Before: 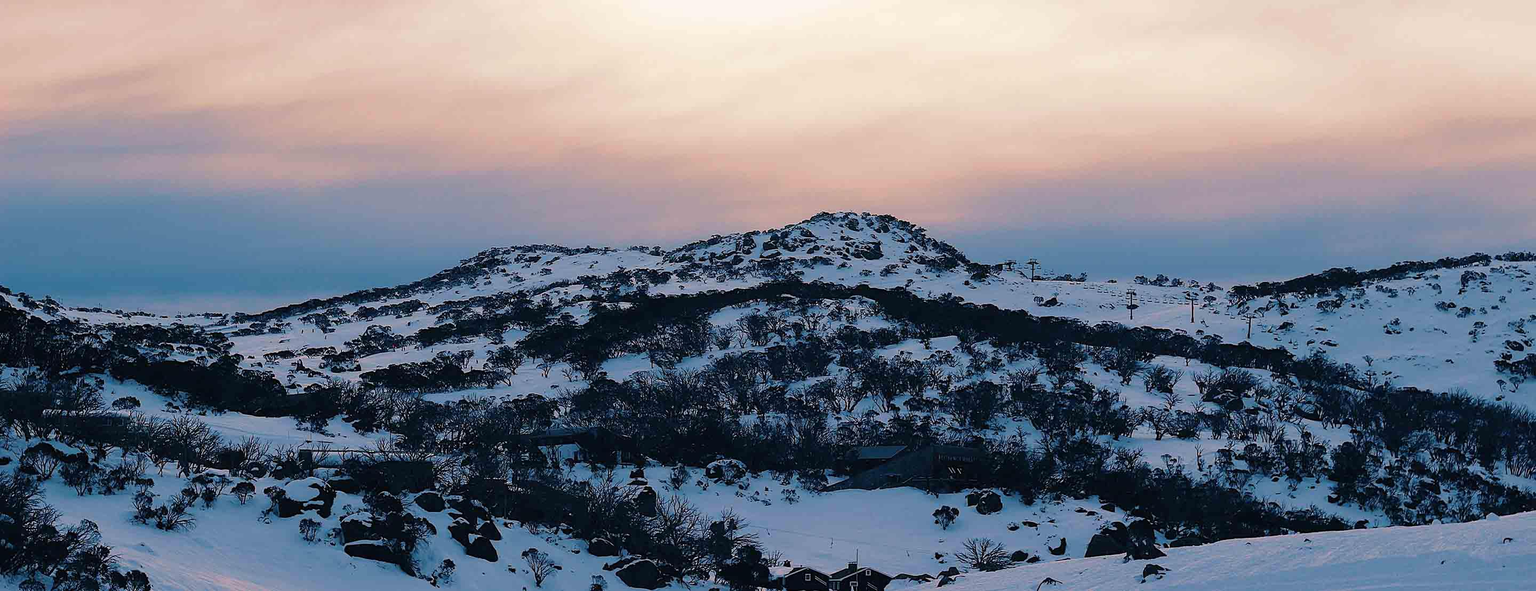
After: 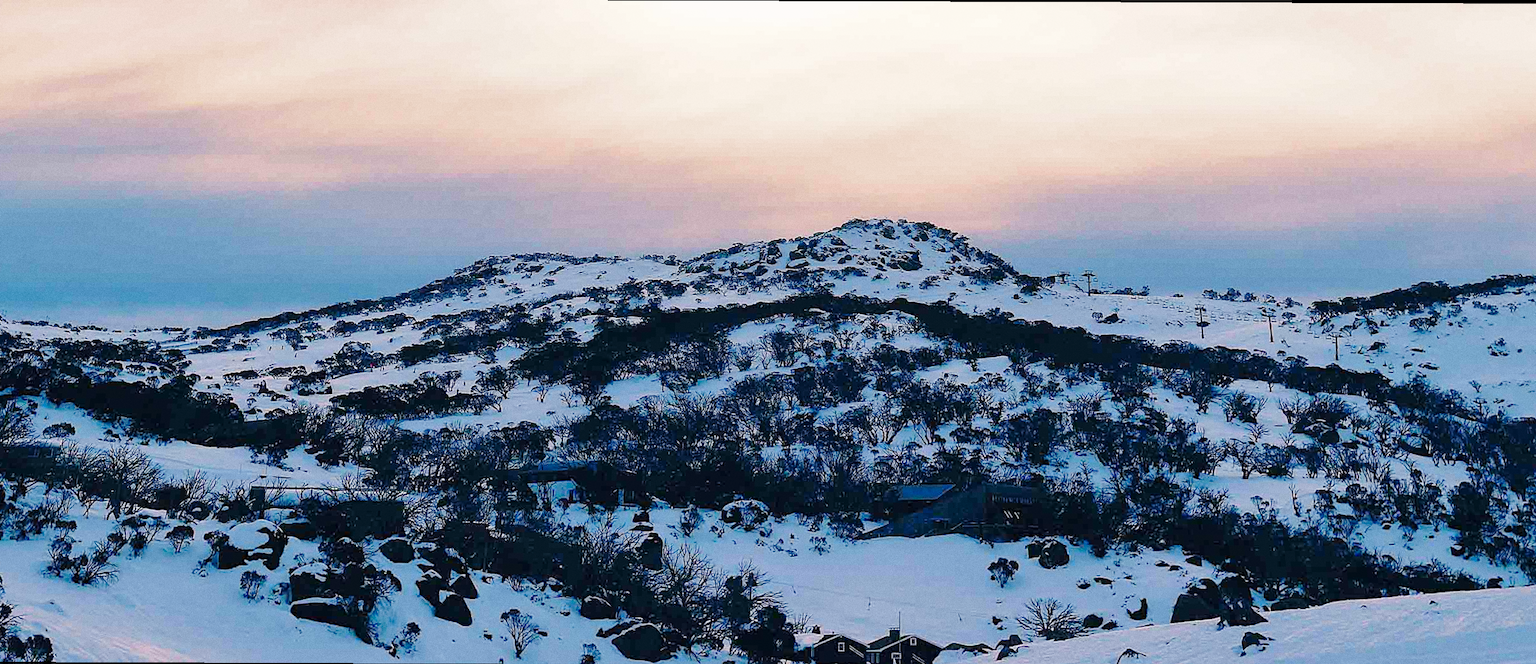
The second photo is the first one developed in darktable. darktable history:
exposure: black level correction 0.001, compensate highlight preservation false
tone equalizer: on, module defaults
crop: right 4.126%, bottom 0.031%
base curve: curves: ch0 [(0, 0) (0.028, 0.03) (0.121, 0.232) (0.46, 0.748) (0.859, 0.968) (1, 1)], preserve colors none
rotate and perspective: rotation 0.215°, lens shift (vertical) -0.139, crop left 0.069, crop right 0.939, crop top 0.002, crop bottom 0.996
shadows and highlights: on, module defaults
grain: coarseness 0.47 ISO
